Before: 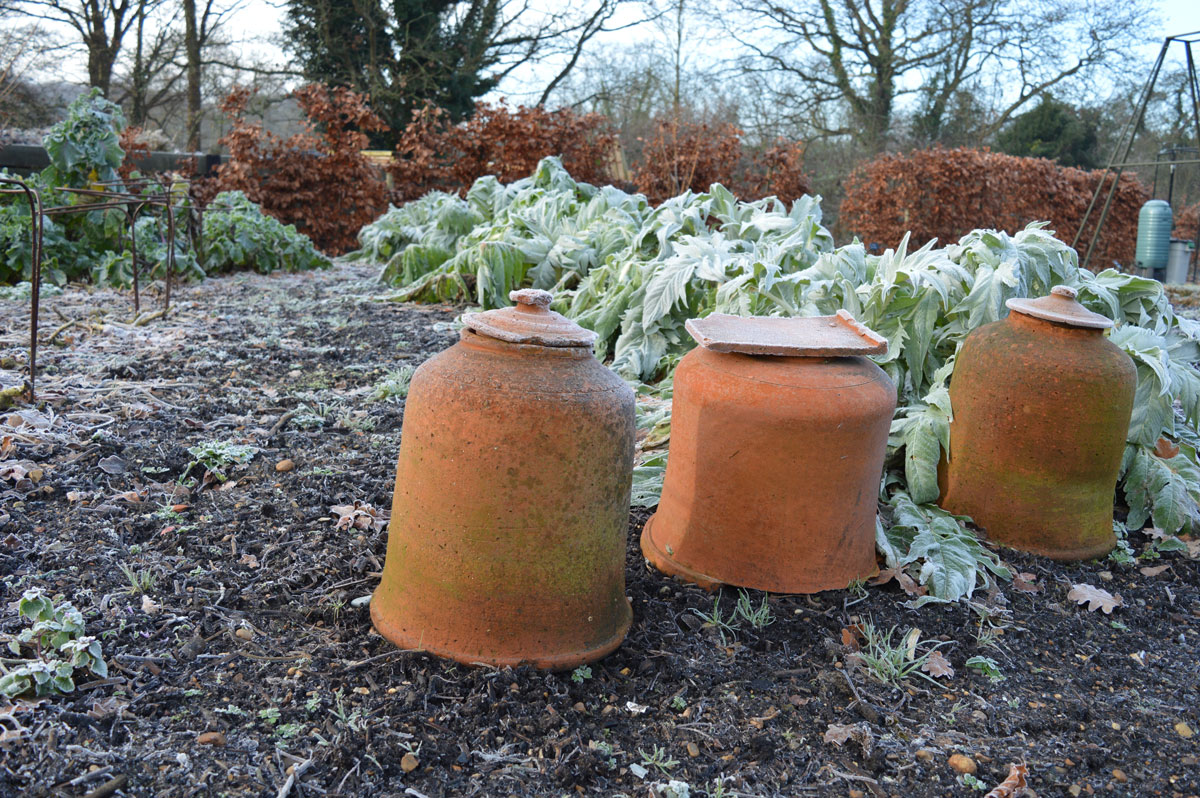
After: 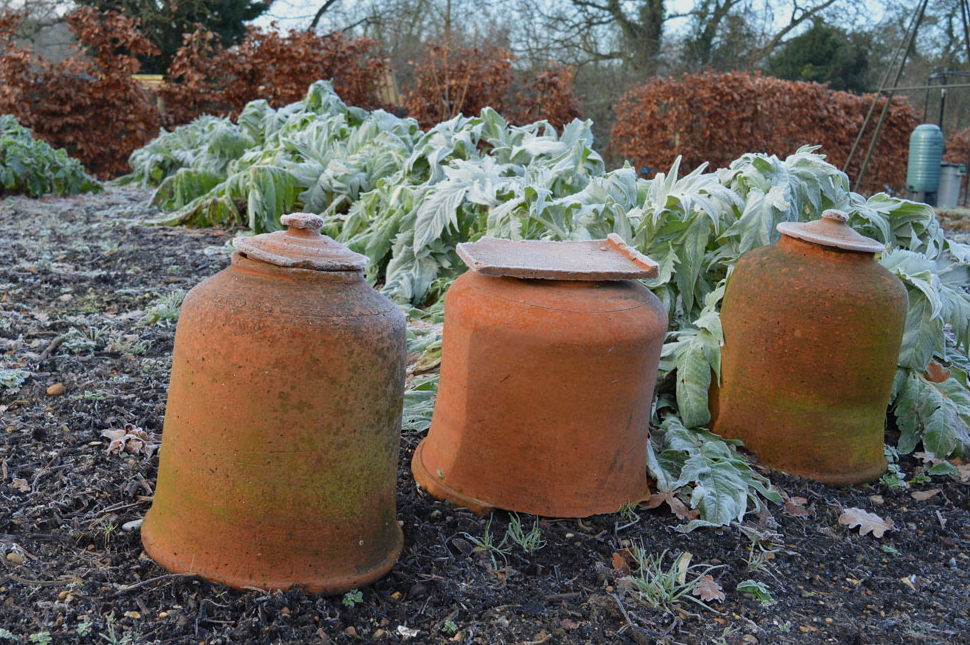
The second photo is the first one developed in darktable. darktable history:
crop: left 19.159%, top 9.58%, bottom 9.58%
shadows and highlights: radius 121.13, shadows 21.4, white point adjustment -9.72, highlights -14.39, soften with gaussian
